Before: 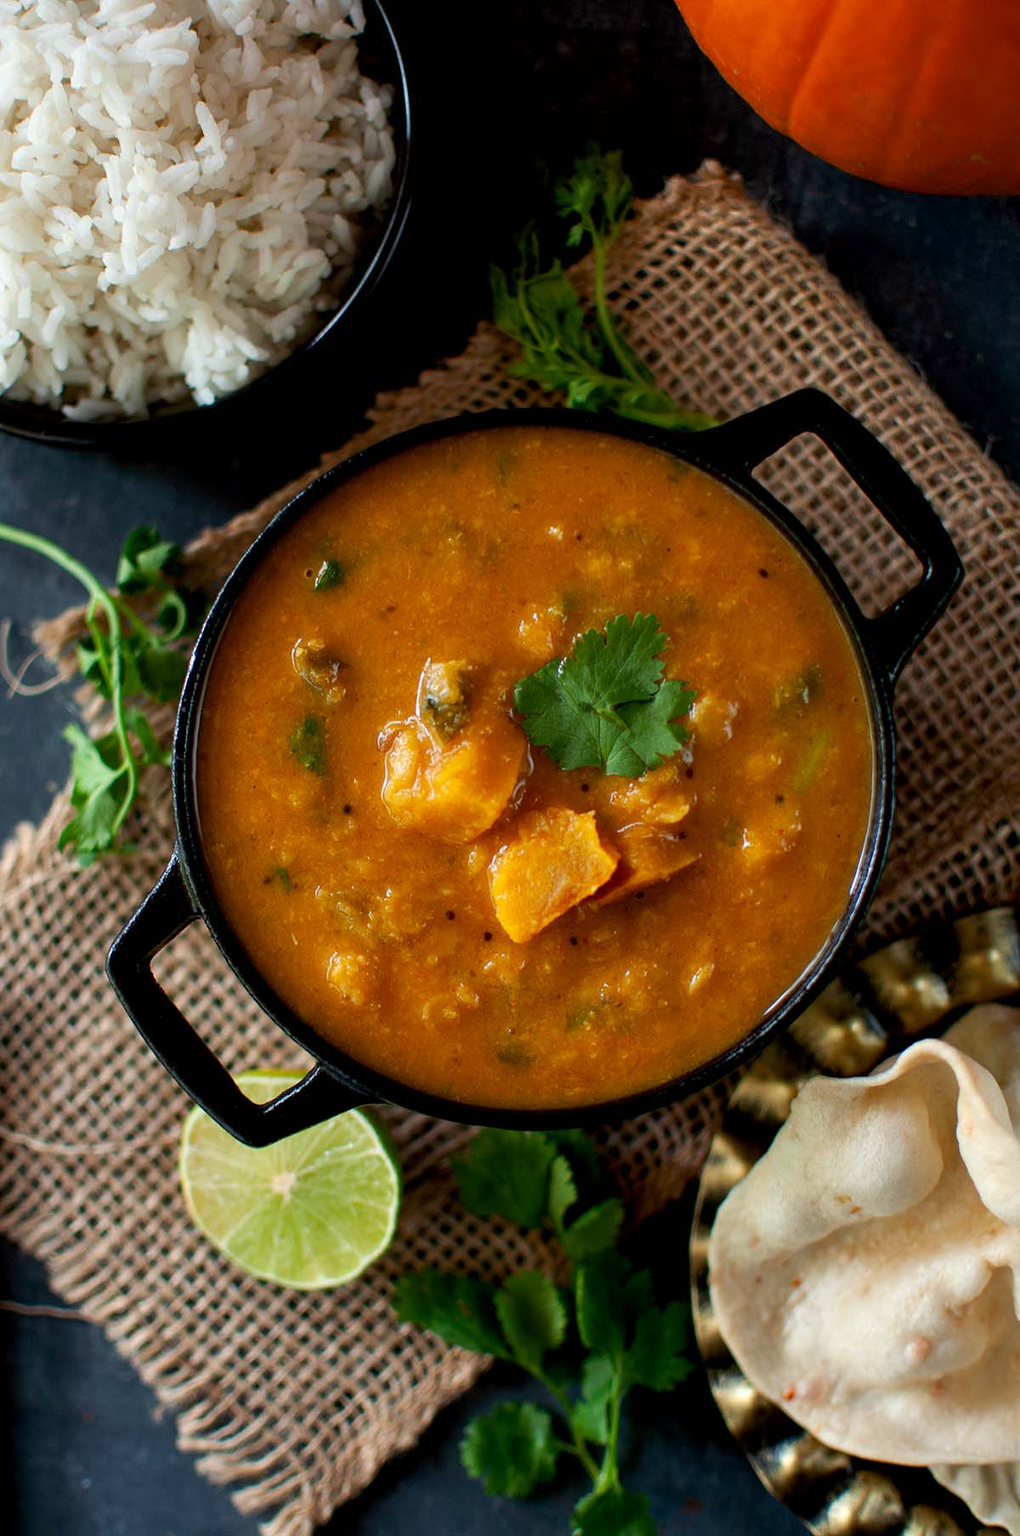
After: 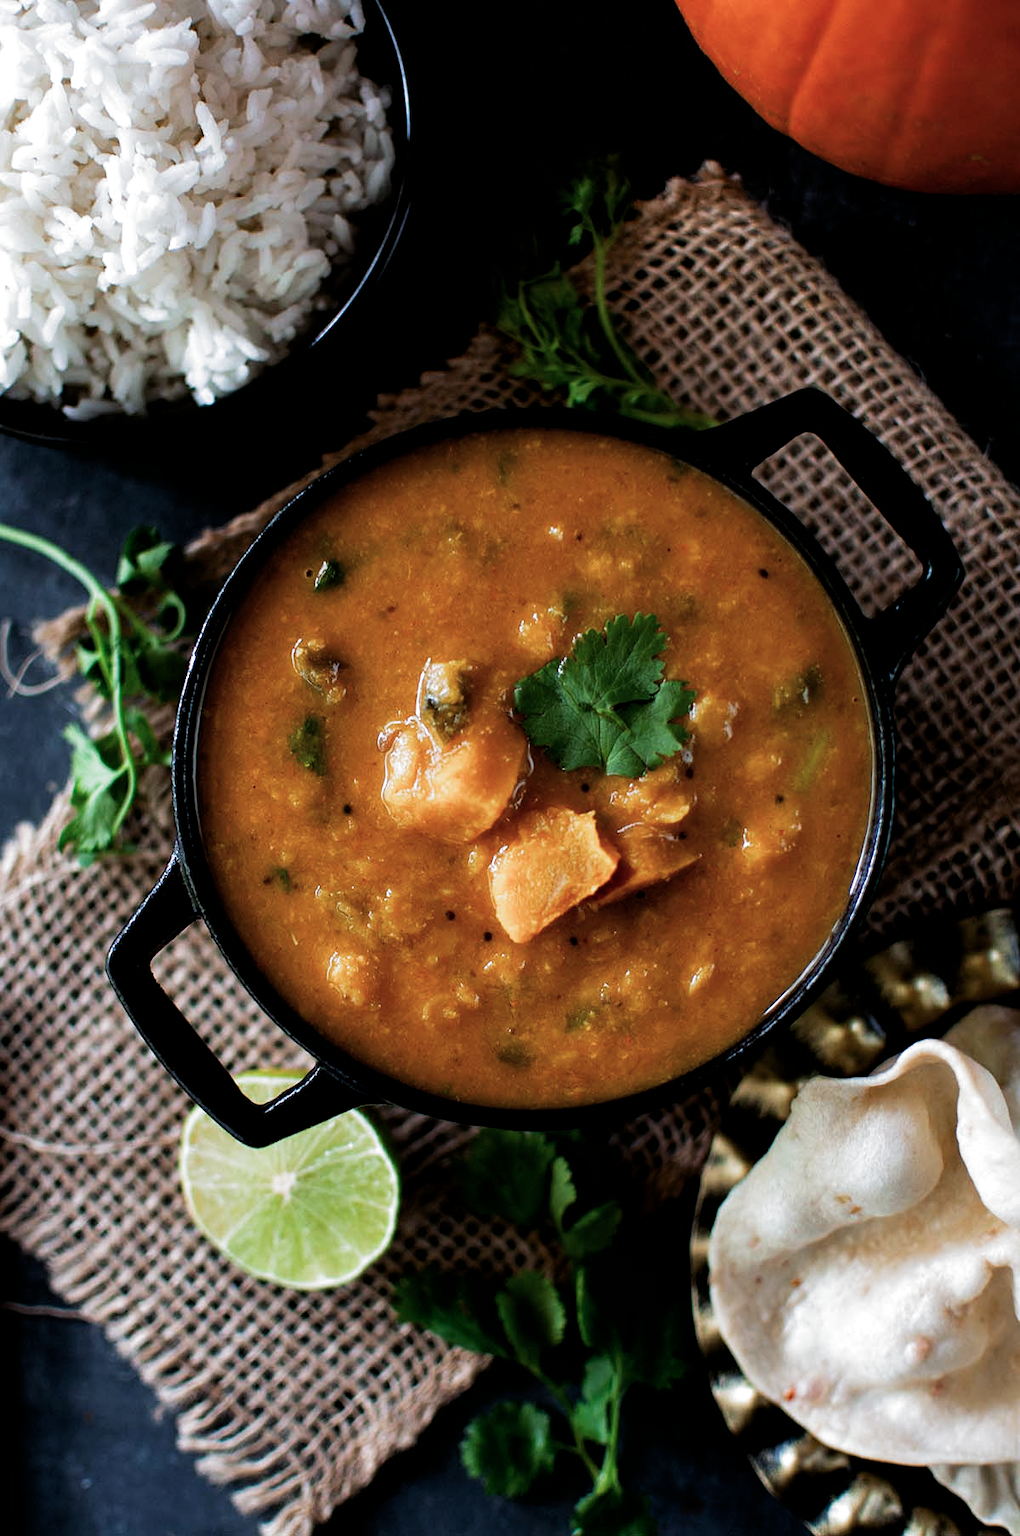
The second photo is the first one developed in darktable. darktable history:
color calibration: illuminant as shot in camera, x 0.37, y 0.382, temperature 4313.32 K
filmic rgb: black relative exposure -8.2 EV, white relative exposure 2.2 EV, threshold 3 EV, hardness 7.11, latitude 75%, contrast 1.325, highlights saturation mix -2%, shadows ↔ highlights balance 30%, preserve chrominance RGB euclidean norm, color science v5 (2021), contrast in shadows safe, contrast in highlights safe, enable highlight reconstruction true
